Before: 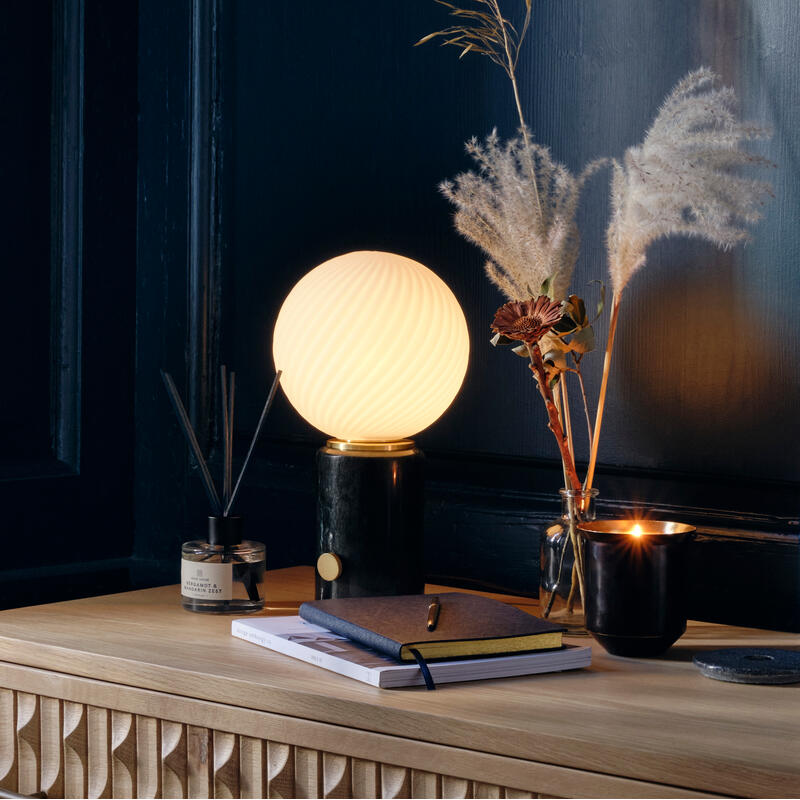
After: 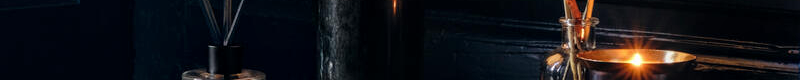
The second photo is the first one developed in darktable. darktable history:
crop and rotate: top 59.084%, bottom 30.916%
bloom: size 9%, threshold 100%, strength 7%
local contrast: on, module defaults
